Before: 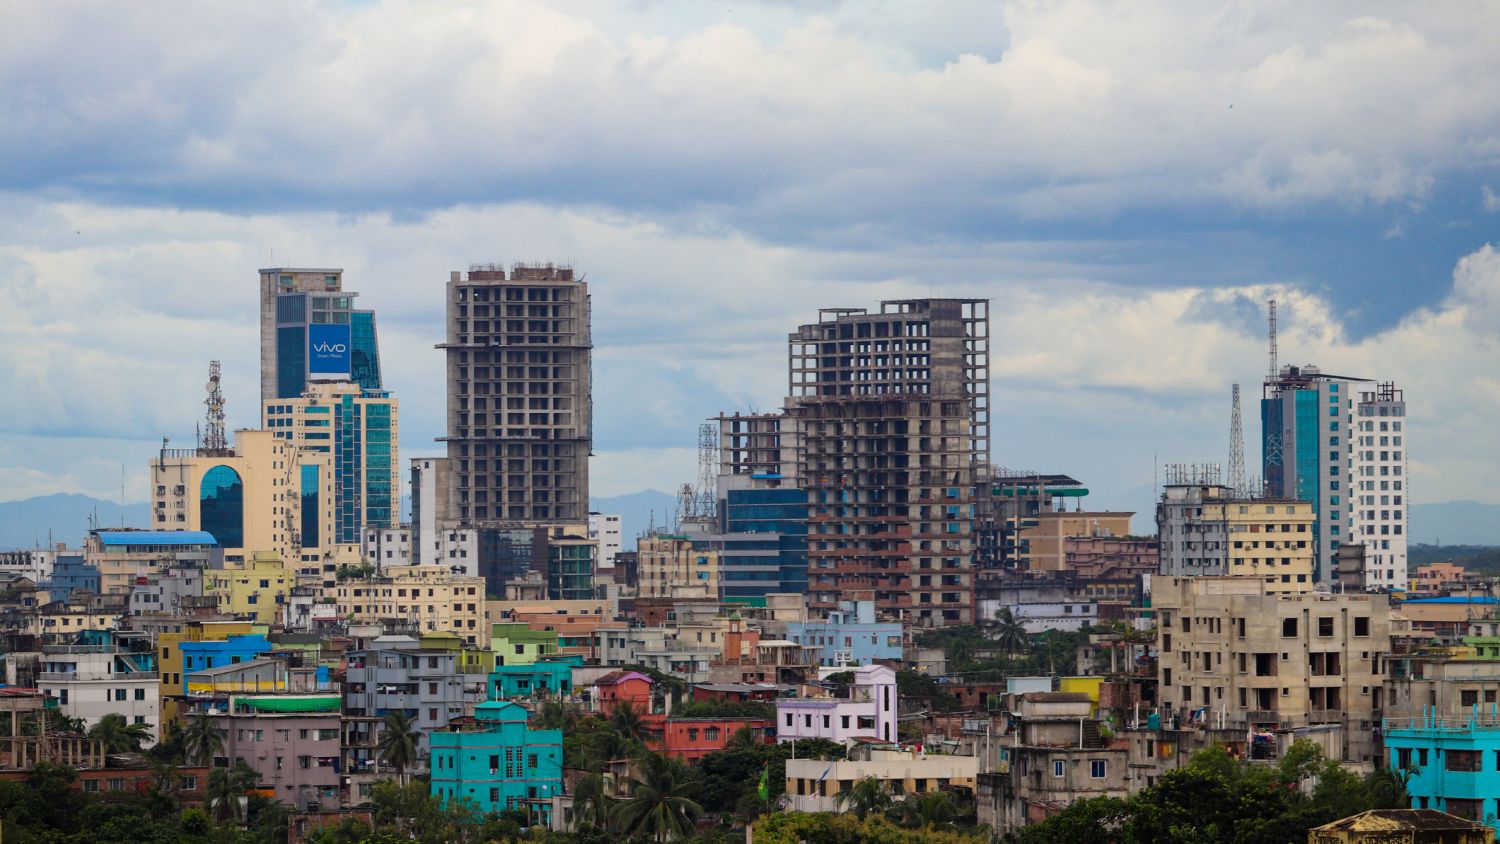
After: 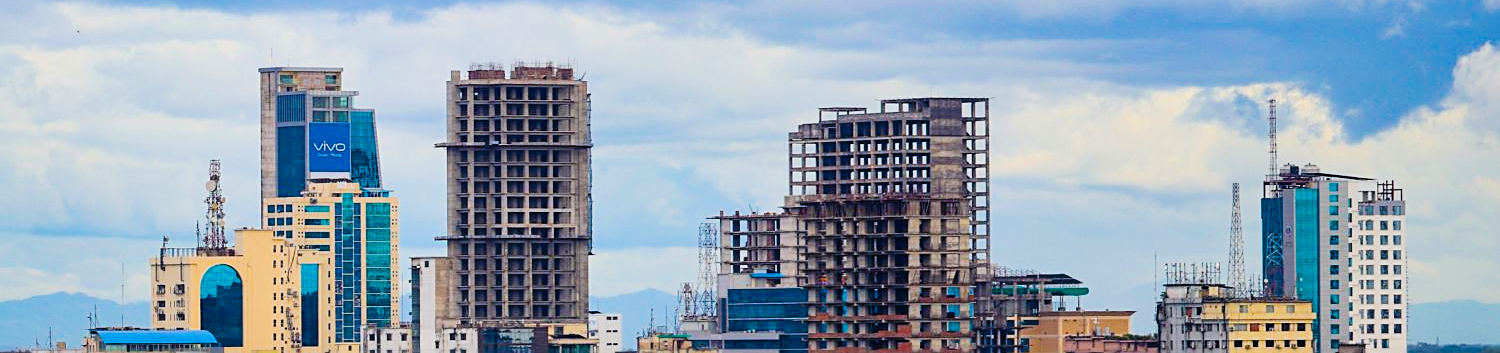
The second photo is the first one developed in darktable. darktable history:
crop and rotate: top 23.84%, bottom 34.294%
color balance rgb: linear chroma grading › global chroma 15%, perceptual saturation grading › global saturation 30%
exposure: black level correction 0.001, exposure 0.5 EV, compensate exposure bias true, compensate highlight preservation false
tone curve: curves: ch0 [(0, 0) (0.003, 0.002) (0.011, 0.006) (0.025, 0.014) (0.044, 0.025) (0.069, 0.039) (0.1, 0.056) (0.136, 0.086) (0.177, 0.129) (0.224, 0.183) (0.277, 0.247) (0.335, 0.318) (0.399, 0.395) (0.468, 0.48) (0.543, 0.571) (0.623, 0.668) (0.709, 0.773) (0.801, 0.873) (0.898, 0.978) (1, 1)], preserve colors none
sharpen: on, module defaults
shadows and highlights: shadows 37.27, highlights -28.18, soften with gaussian
filmic rgb: black relative exposure -7.65 EV, white relative exposure 4.56 EV, hardness 3.61
